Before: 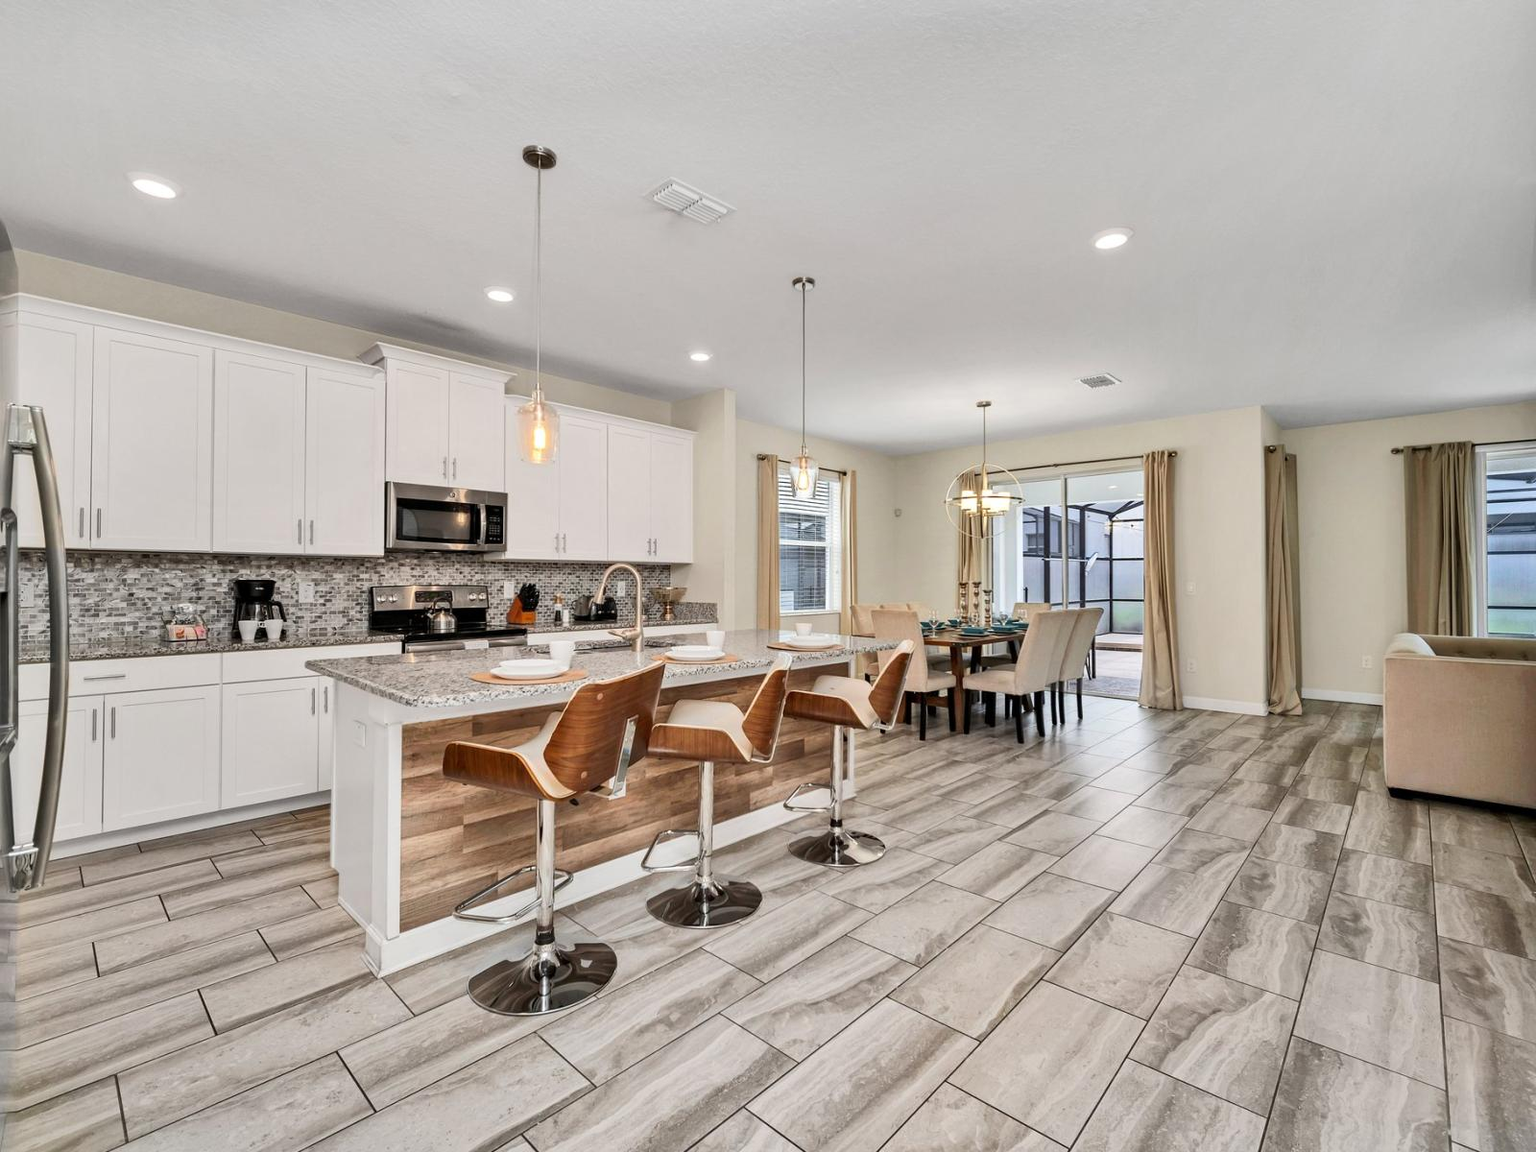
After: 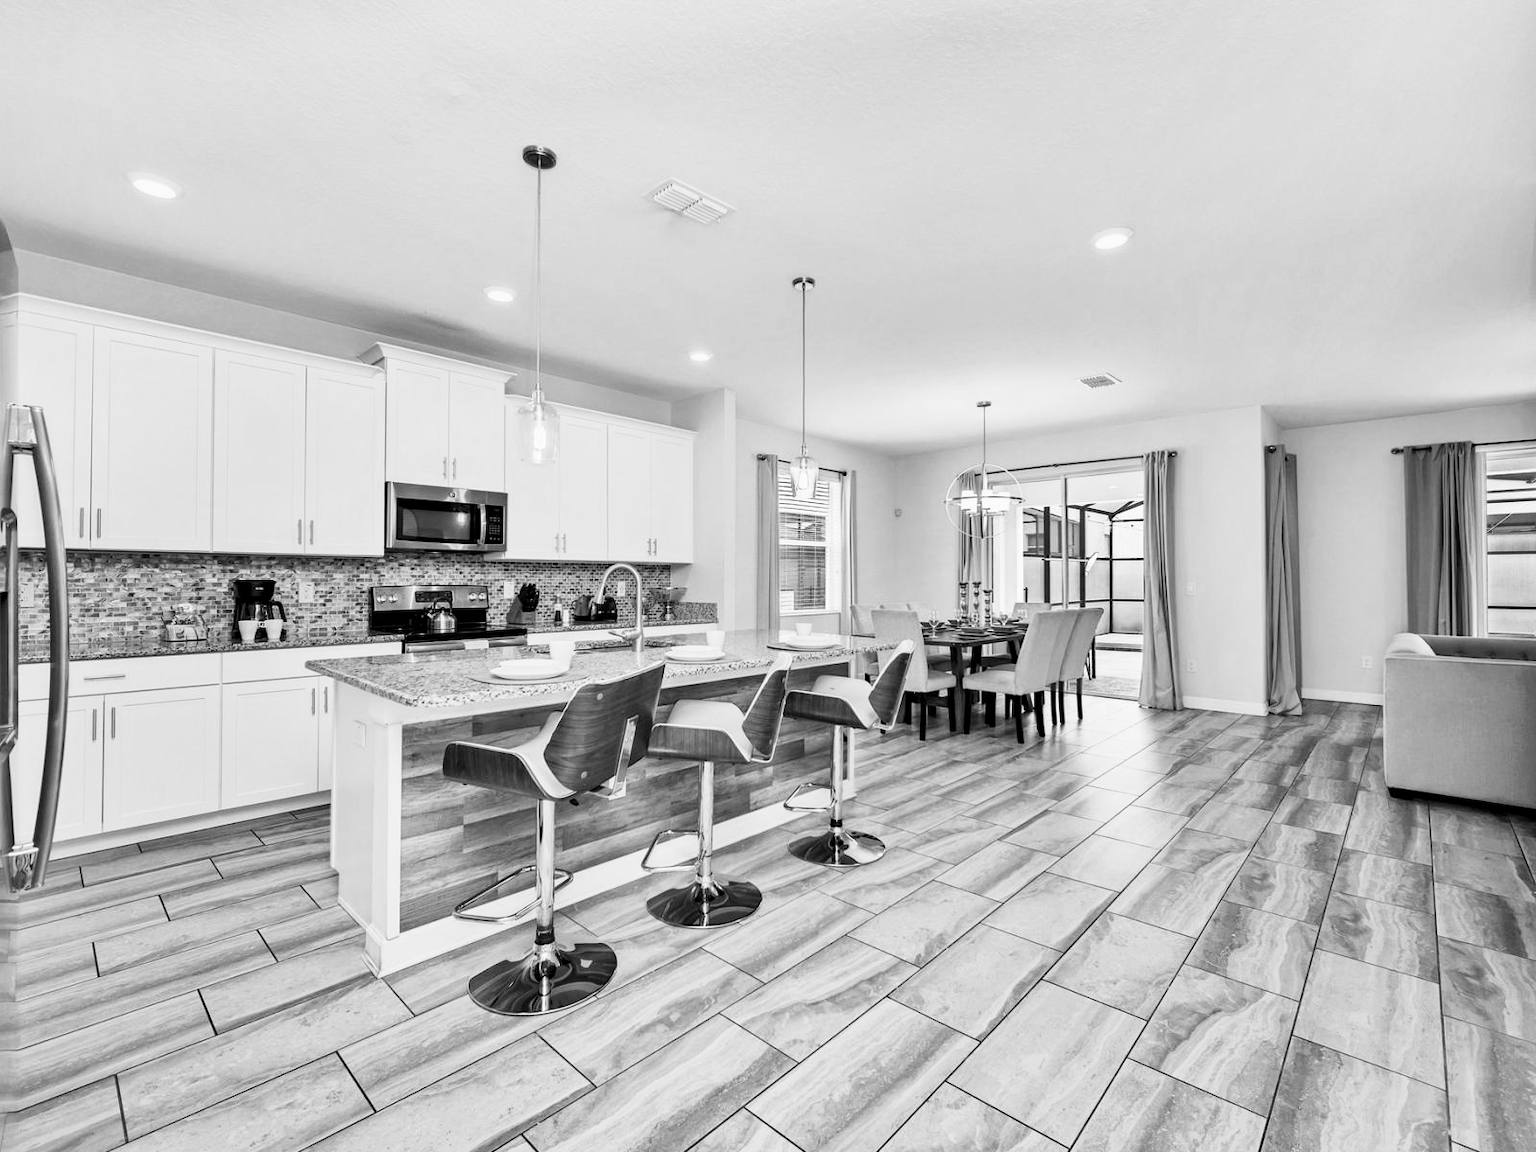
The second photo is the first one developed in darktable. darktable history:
tone curve: curves: ch0 [(0, 0) (0.003, 0.003) (0.011, 0.011) (0.025, 0.025) (0.044, 0.044) (0.069, 0.068) (0.1, 0.098) (0.136, 0.134) (0.177, 0.175) (0.224, 0.221) (0.277, 0.273) (0.335, 0.331) (0.399, 0.393) (0.468, 0.462) (0.543, 0.549) (0.623, 0.628) (0.709, 0.713) (0.801, 0.803) (0.898, 0.899) (1, 1)], preserve colors none
color look up table: target L [98.62, 98.62, 97.58, 93.05, 93.05, 93.05, 83.84, 74.78, 79.88, 57.48, 63.6, 59.79, 54.37, 31.89, 12.25, 200, 88.47, 70.36, 74.05, 71.47, 72.21, 69.24, 67.75, 58.64, 45.63, 42.78, 34.03, 10.27, 12.74, 98.62, 93.75, 90.94, 93.75, 85.63, 69.98, 91.29, 85.63, 50.83, 45.63, 21.25, 45.22, 16.11, 98.27, 90.59, 77.34, 64.74, 47.64, 30.16, 3.321], target a [0 ×42, 0.001, 0 ×6], target b [0 ×49], num patches 49
